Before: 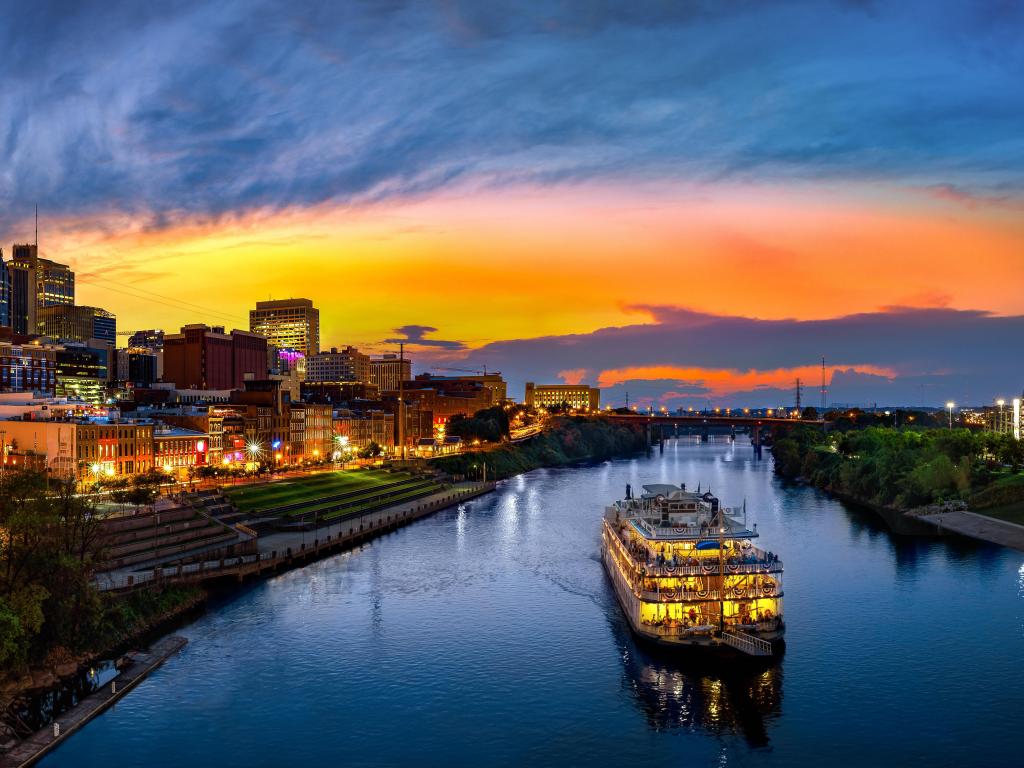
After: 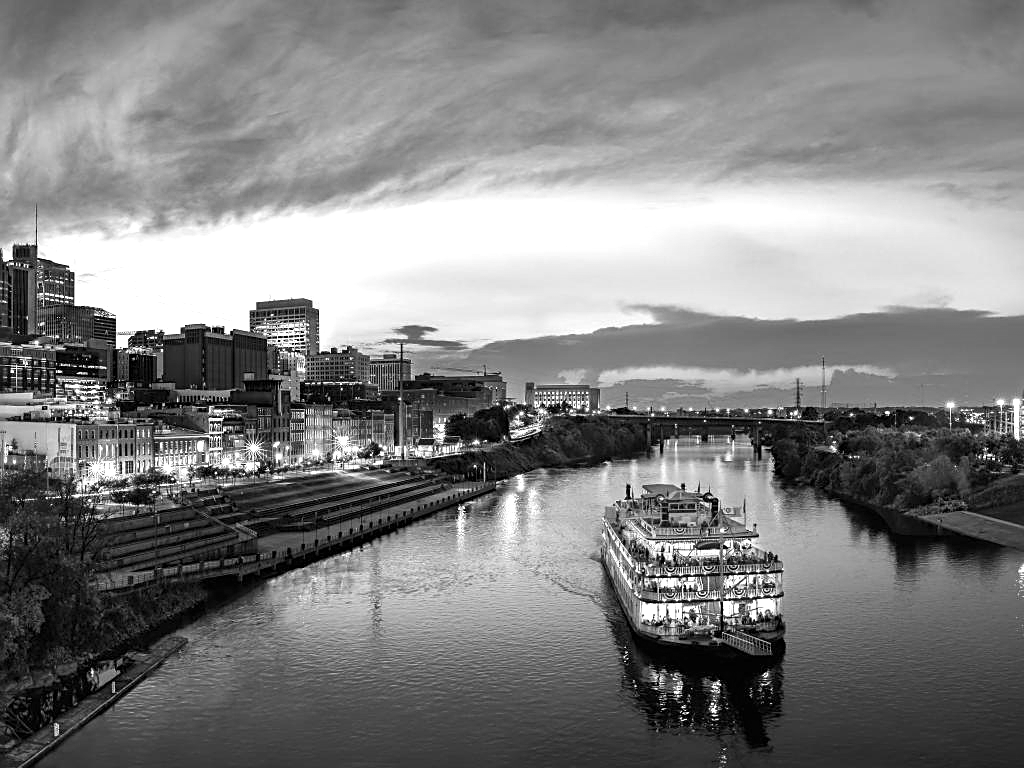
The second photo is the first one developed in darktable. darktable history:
monochrome: a 32, b 64, size 2.3
exposure: black level correction 0, exposure 0.9 EV, compensate highlight preservation false
sharpen: on, module defaults
